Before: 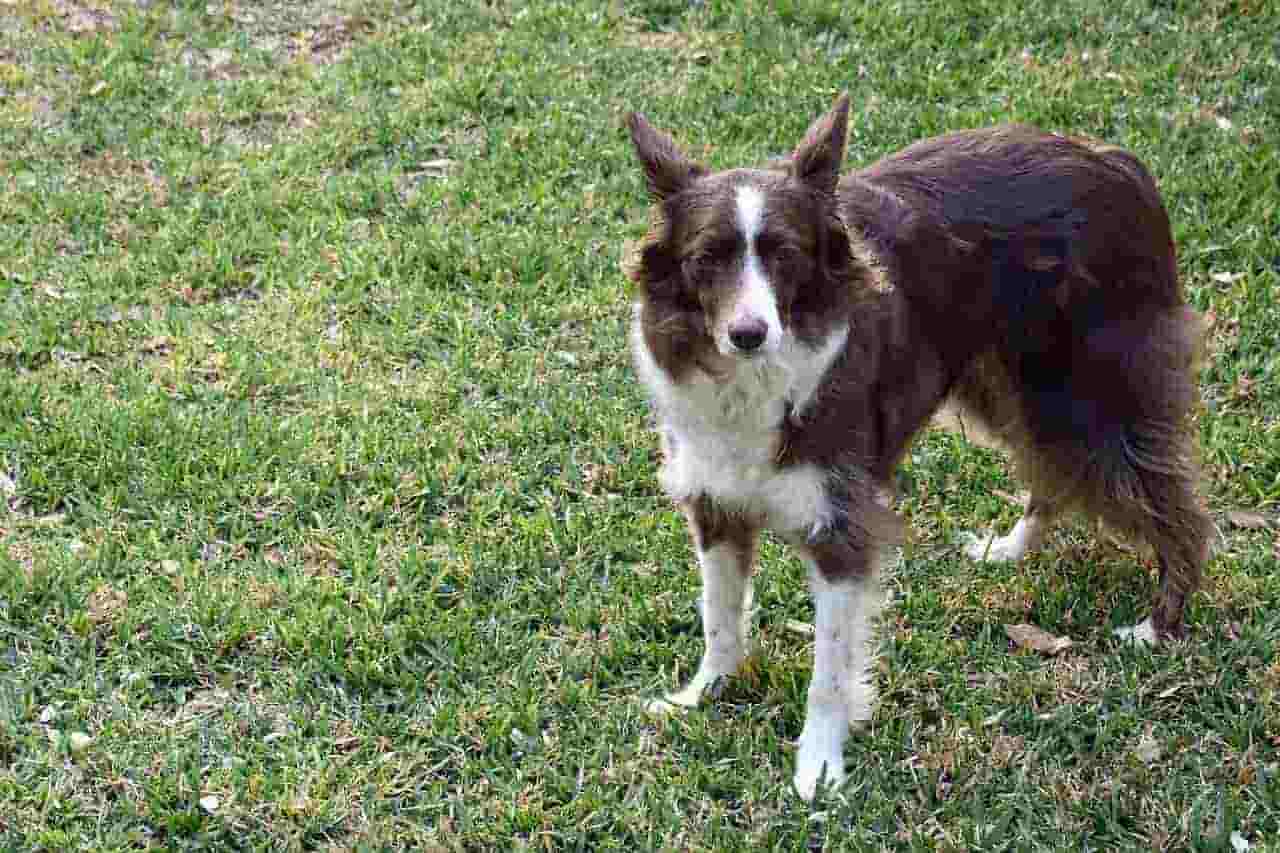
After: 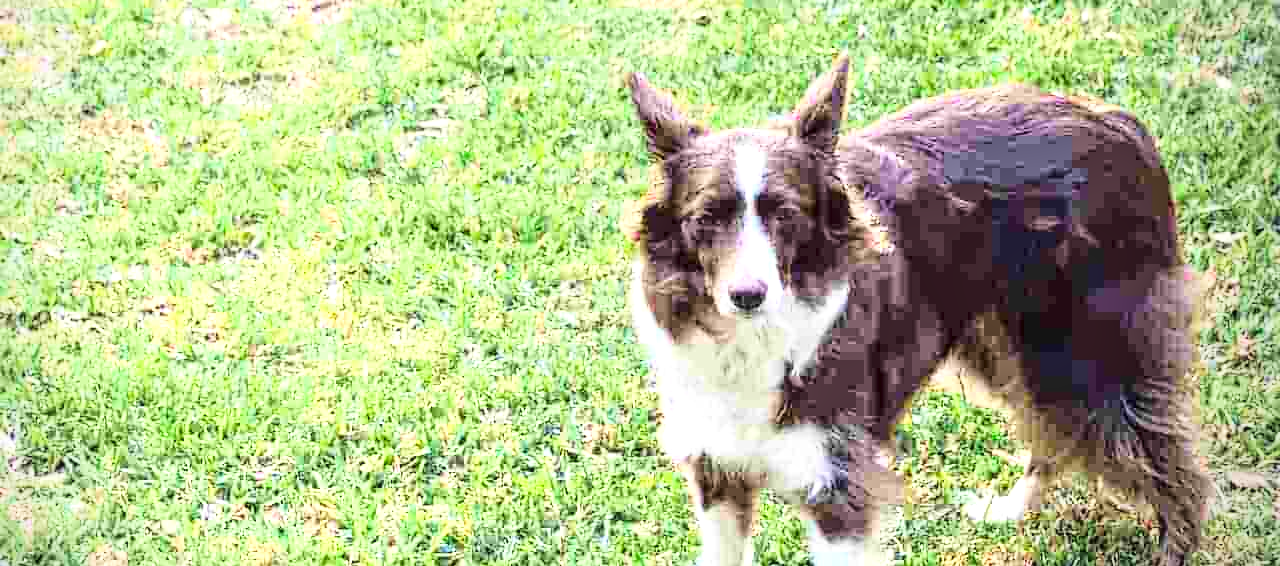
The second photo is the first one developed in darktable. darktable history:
vignetting: fall-off radius 61.05%, center (-0.054, -0.358)
exposure: exposure 1 EV, compensate exposure bias true, compensate highlight preservation false
base curve: curves: ch0 [(0, 0) (0.028, 0.03) (0.121, 0.232) (0.46, 0.748) (0.859, 0.968) (1, 1)]
crop and rotate: top 4.822%, bottom 28.822%
local contrast: on, module defaults
